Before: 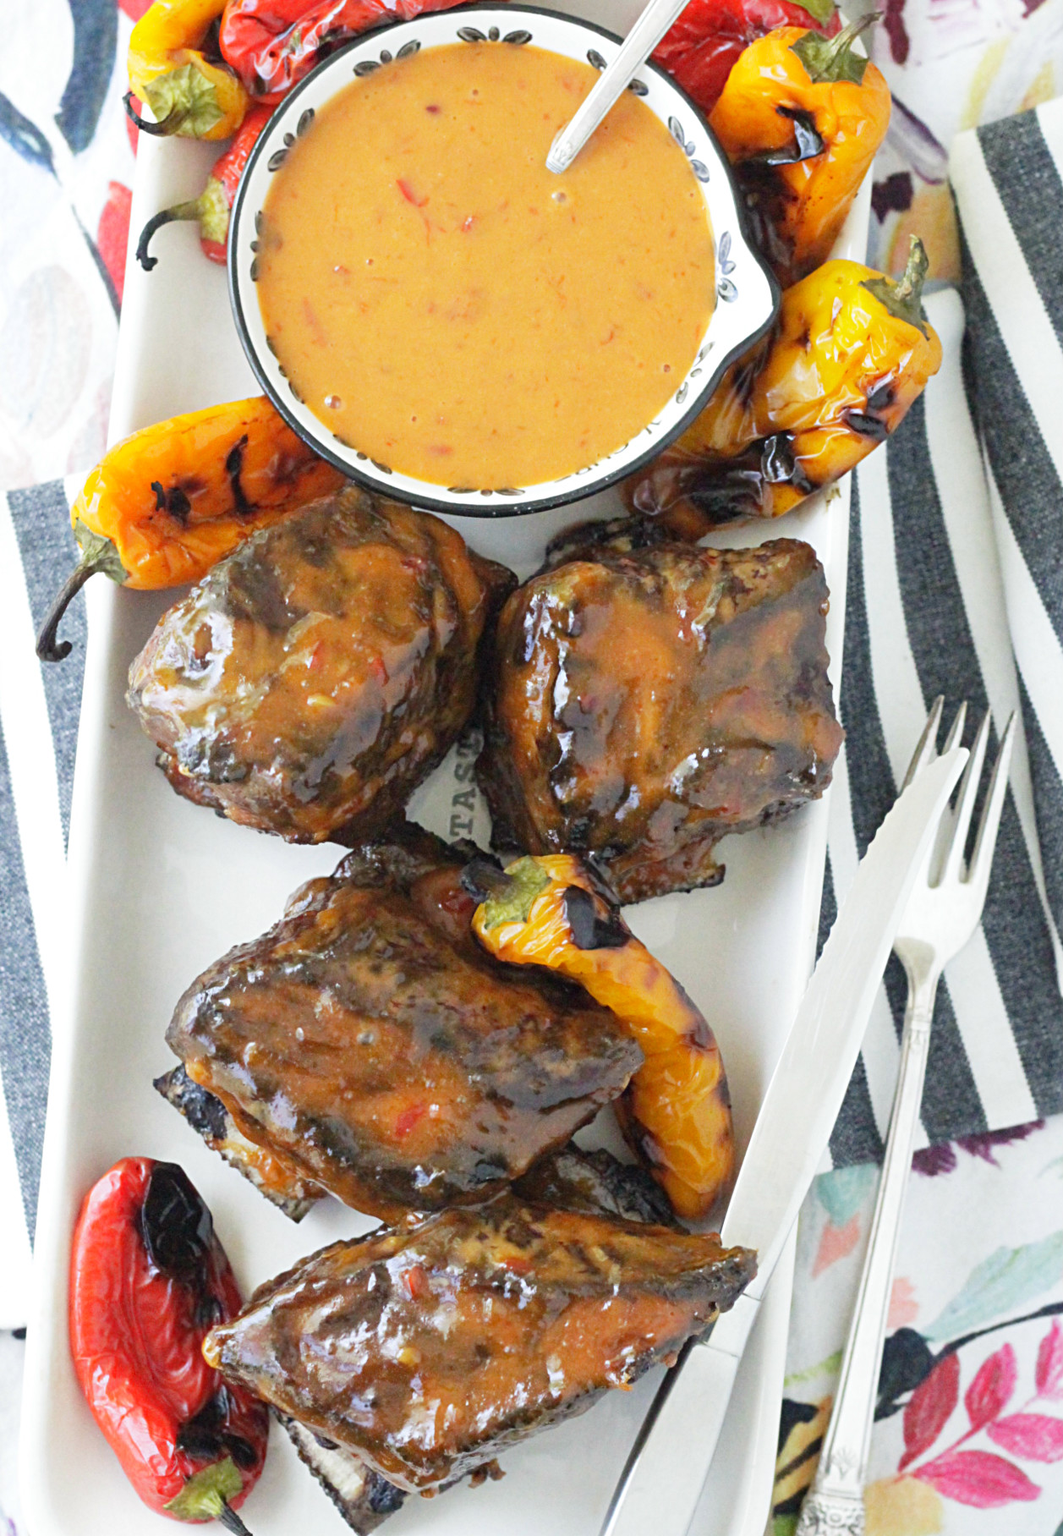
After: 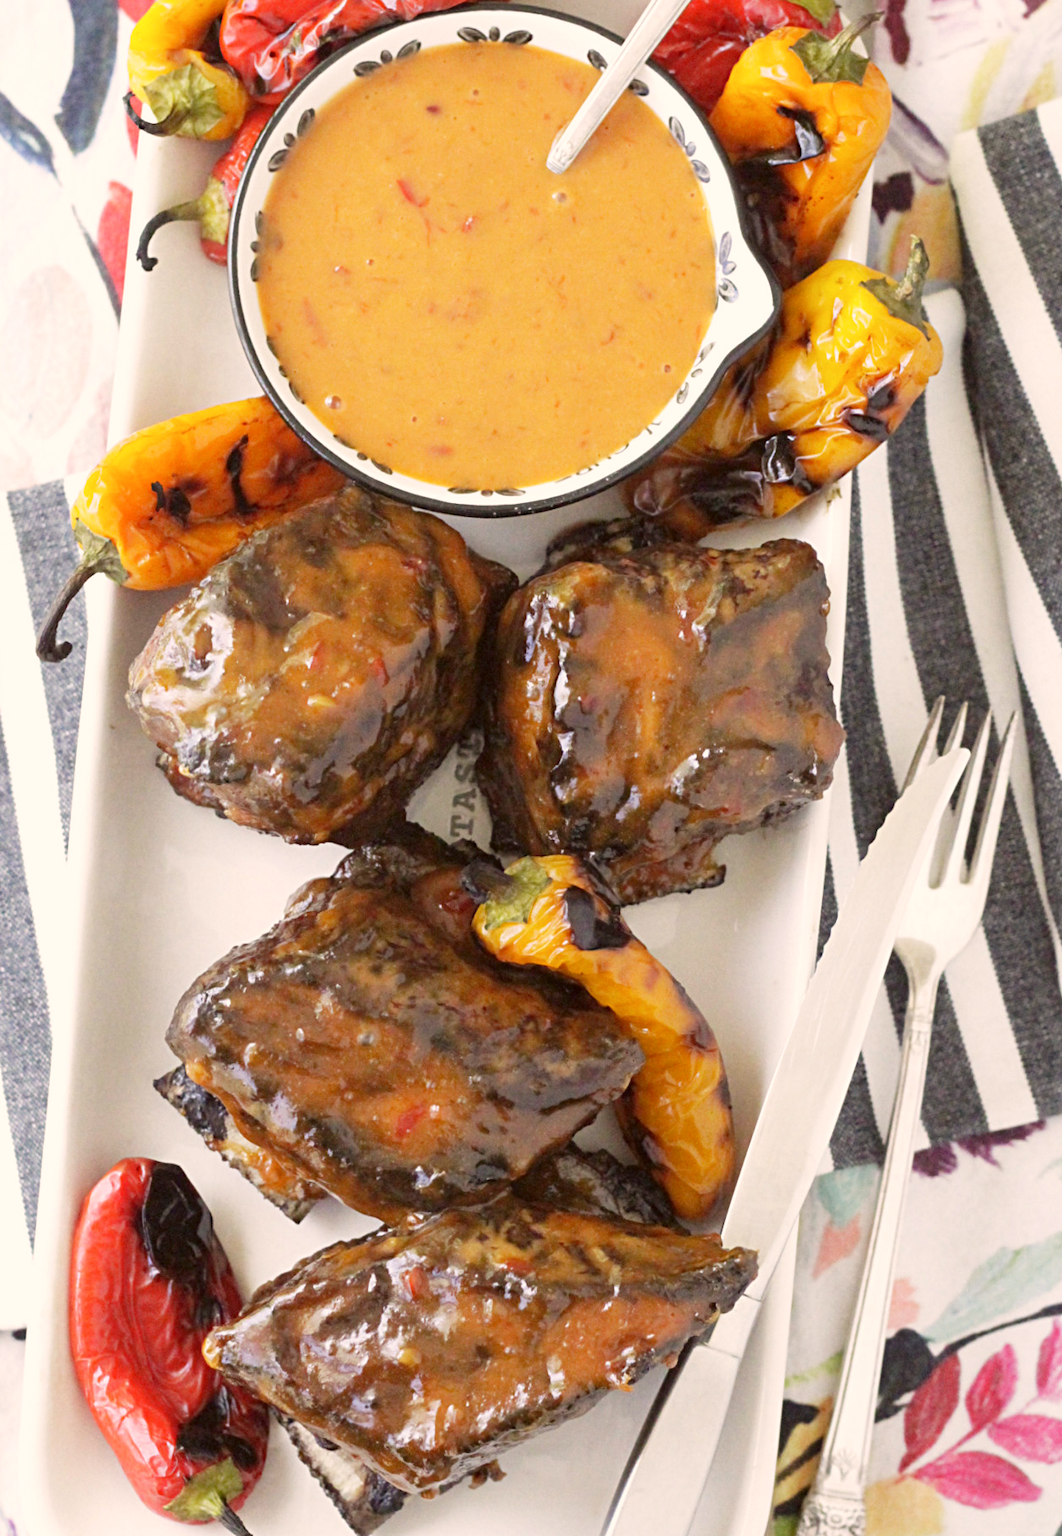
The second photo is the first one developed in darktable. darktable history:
levels: mode automatic
color correction: highlights a* 6.27, highlights b* 8.19, shadows a* 5.94, shadows b* 7.23, saturation 0.9
